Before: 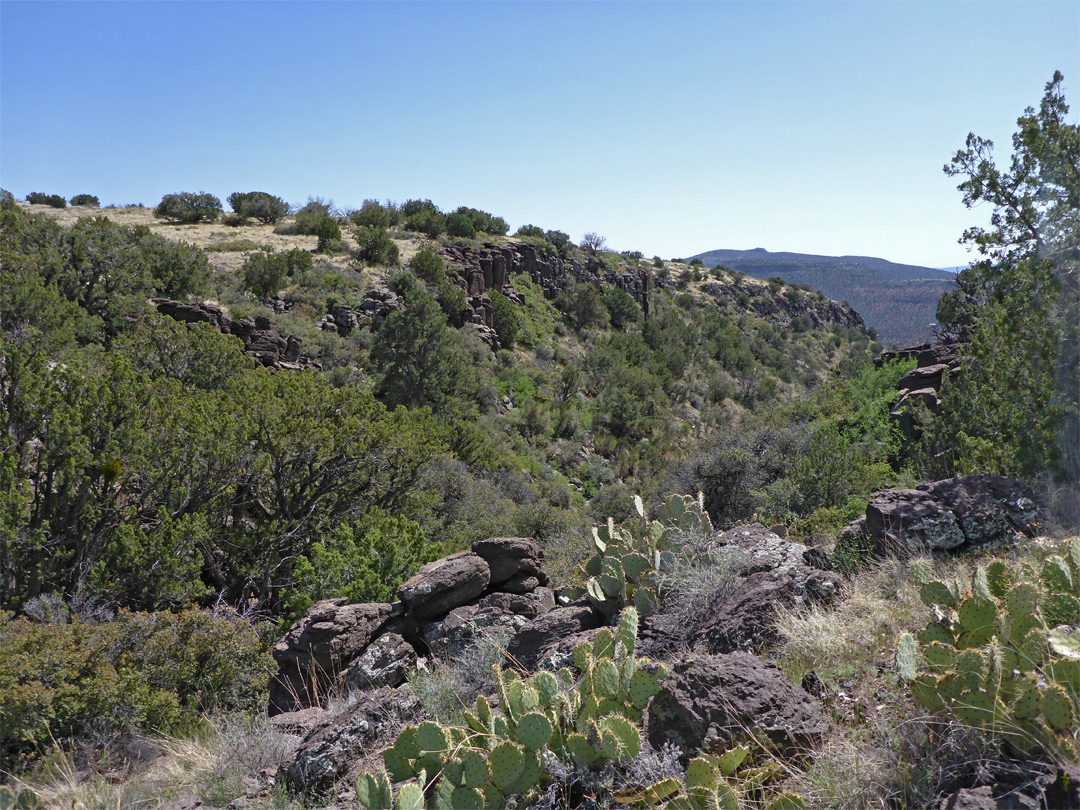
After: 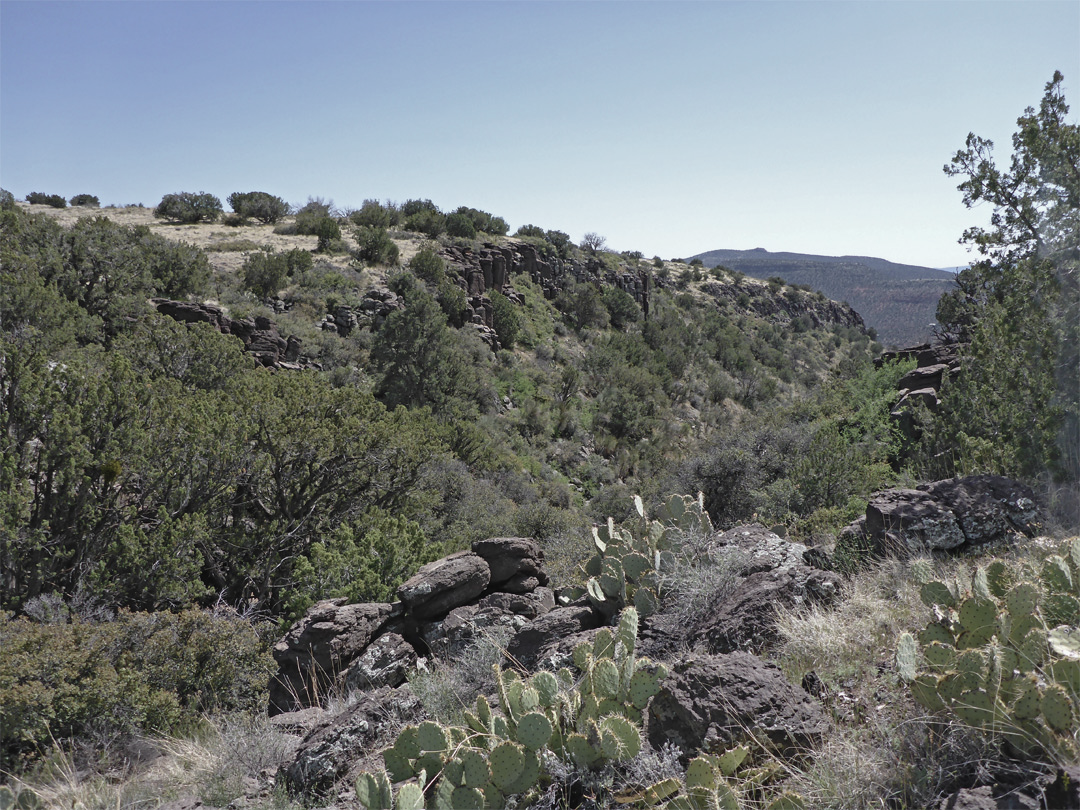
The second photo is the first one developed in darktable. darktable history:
contrast brightness saturation: contrast -0.041, saturation -0.407
